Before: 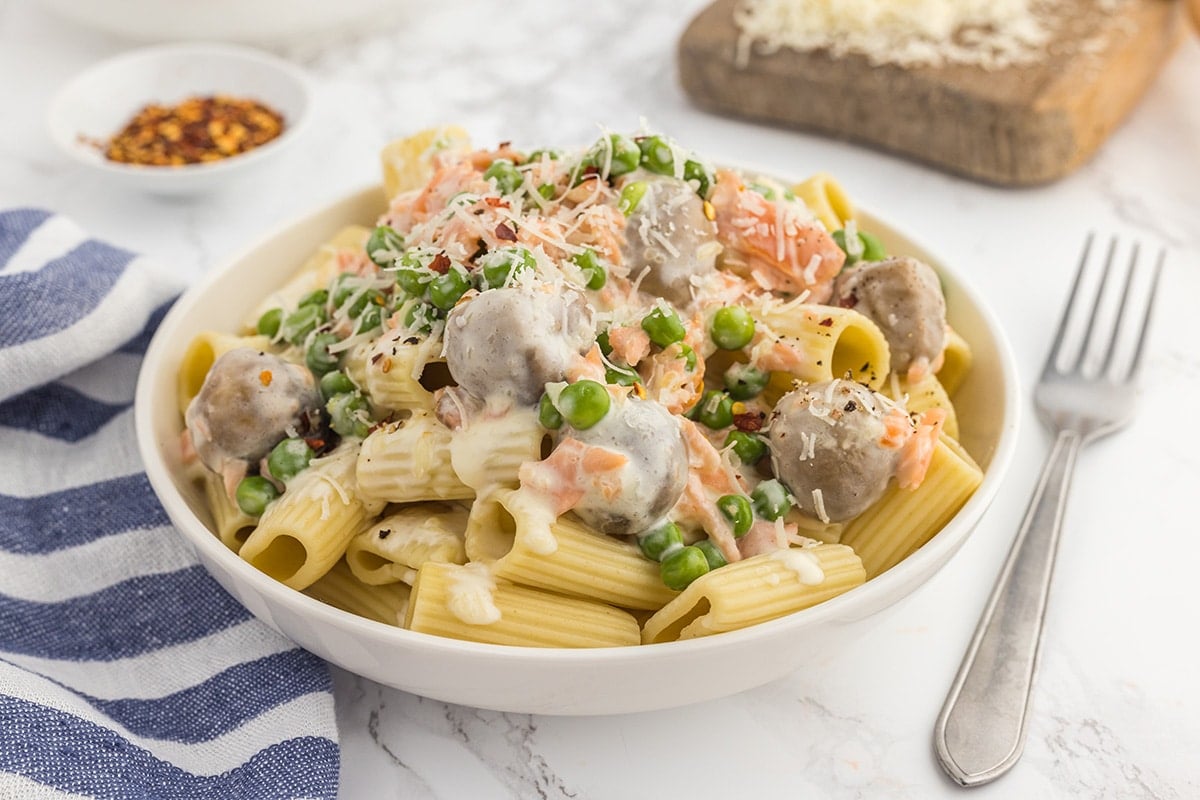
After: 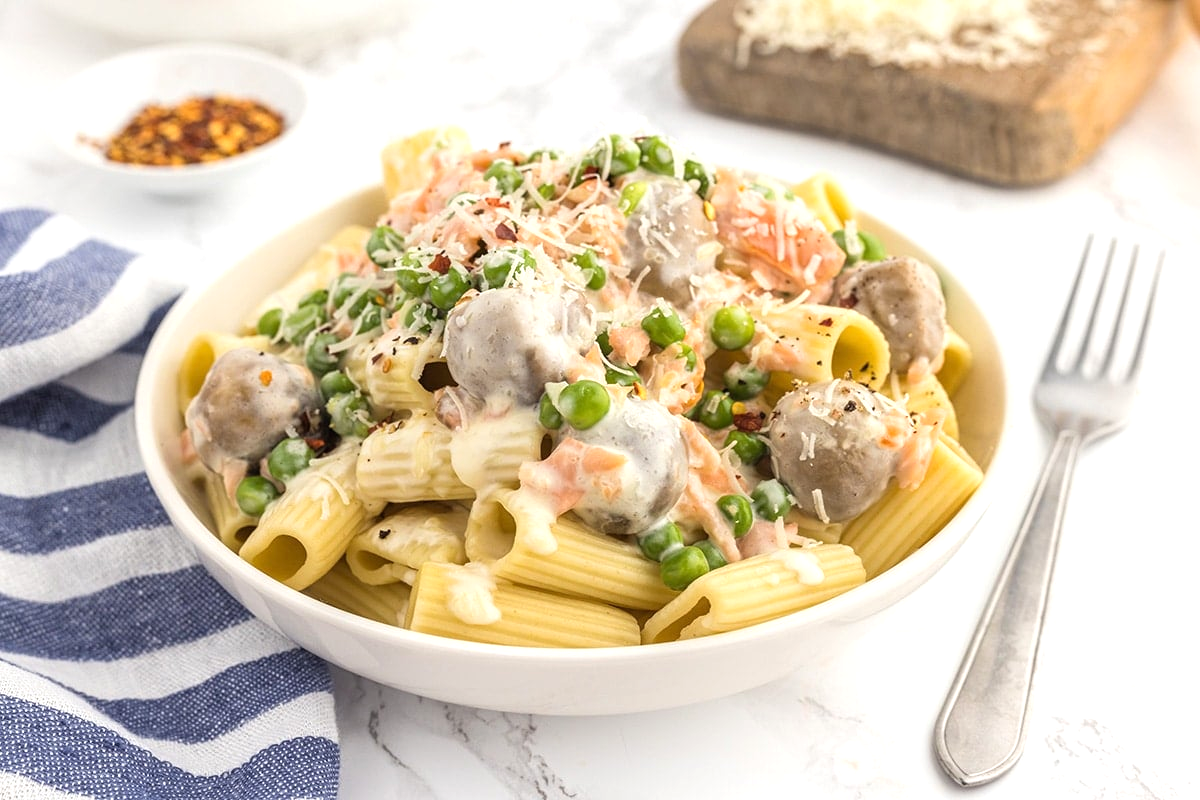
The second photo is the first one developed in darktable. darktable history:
tone equalizer: -8 EV -0.411 EV, -7 EV -0.384 EV, -6 EV -0.318 EV, -5 EV -0.198 EV, -3 EV 0.224 EV, -2 EV 0.35 EV, -1 EV 0.398 EV, +0 EV 0.418 EV
